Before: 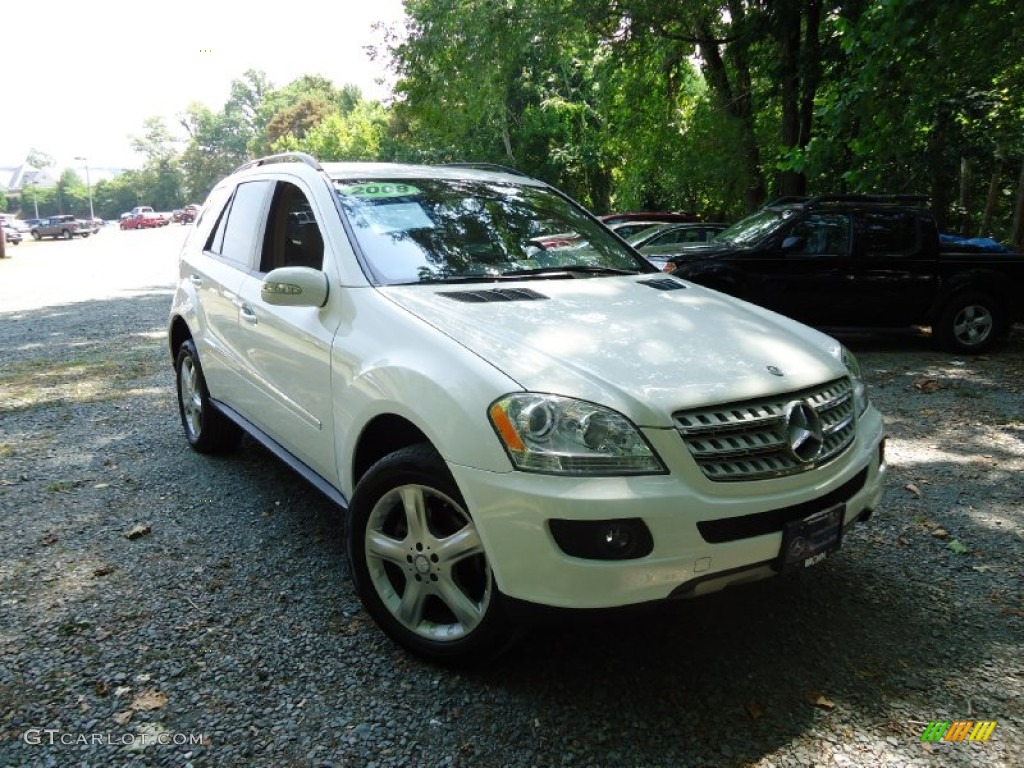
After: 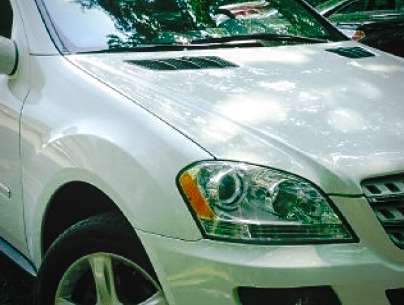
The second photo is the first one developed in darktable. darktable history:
local contrast: highlights 95%, shadows 85%, detail 160%, midtone range 0.2
vignetting: fall-off radius 60.79%, brightness -0.631, saturation -0.015, unbound false
sharpen: amount 0.216
tone curve: curves: ch0 [(0, 0.032) (0.094, 0.08) (0.265, 0.208) (0.41, 0.417) (0.498, 0.496) (0.638, 0.673) (0.845, 0.828) (0.994, 0.964)]; ch1 [(0, 0) (0.161, 0.092) (0.37, 0.302) (0.417, 0.434) (0.492, 0.502) (0.576, 0.589) (0.644, 0.638) (0.725, 0.765) (1, 1)]; ch2 [(0, 0) (0.352, 0.403) (0.45, 0.469) (0.521, 0.515) (0.55, 0.528) (0.589, 0.576) (1, 1)], preserve colors none
crop: left 30.419%, top 30.273%, right 30.111%, bottom 30.013%
color balance rgb: shadows lift › chroma 11.769%, shadows lift › hue 131.4°, perceptual saturation grading › global saturation 12.429%
